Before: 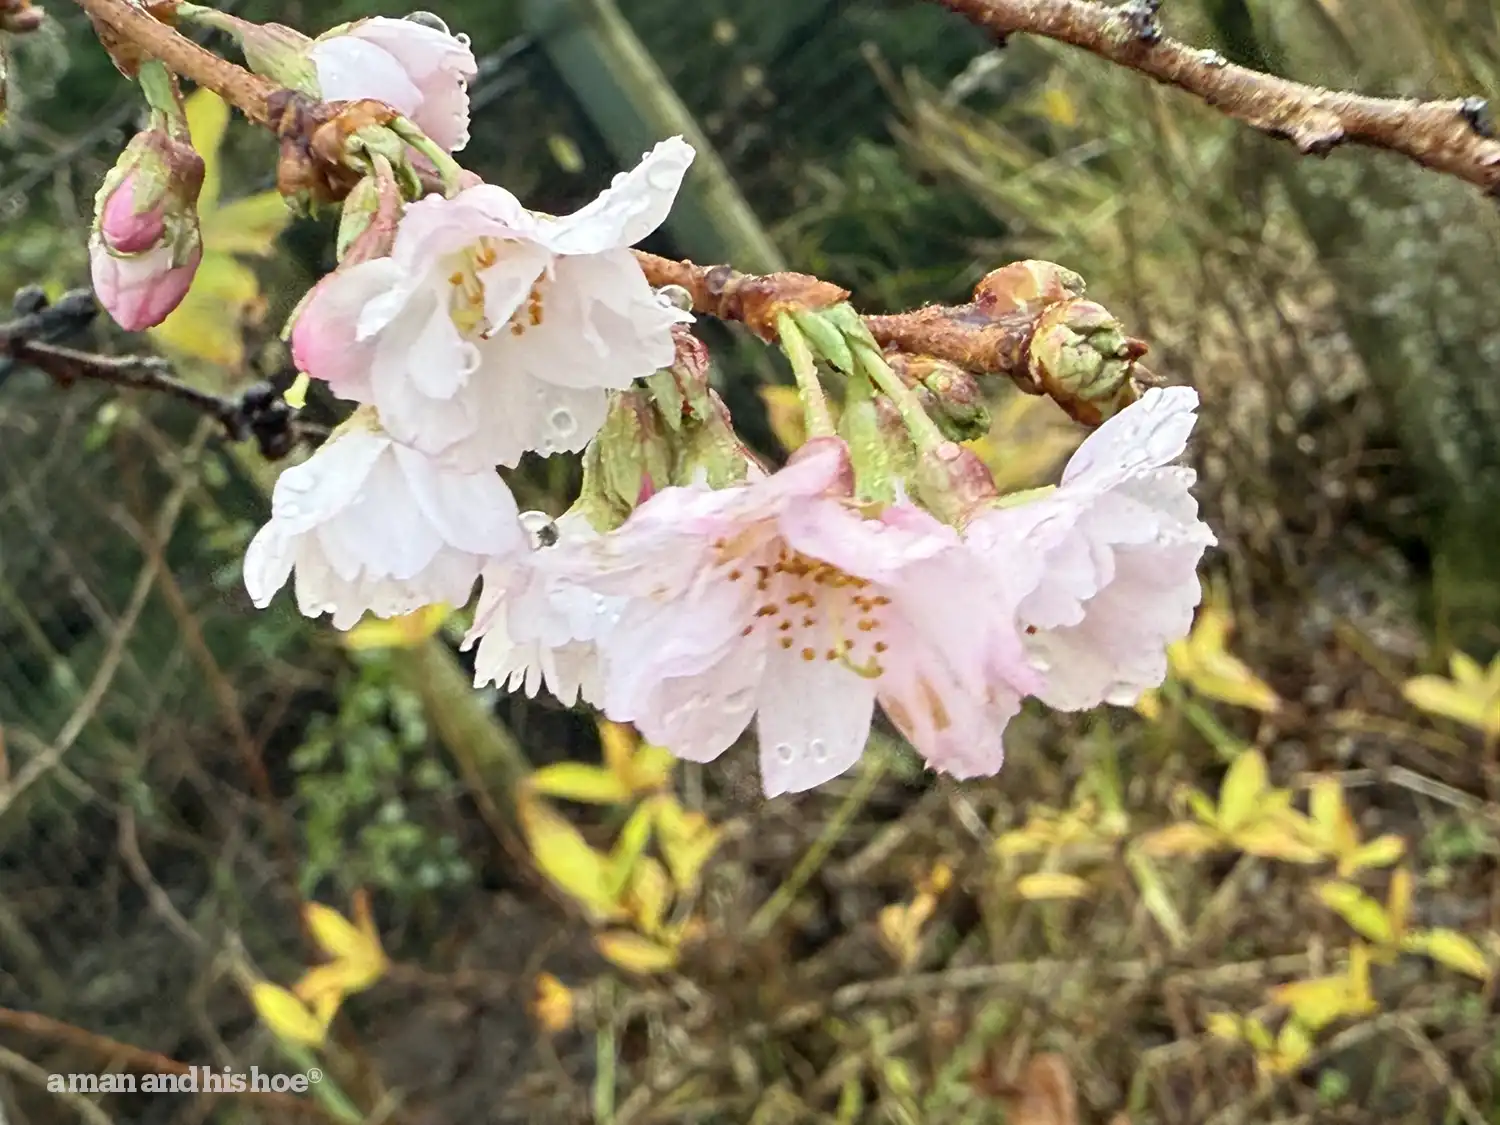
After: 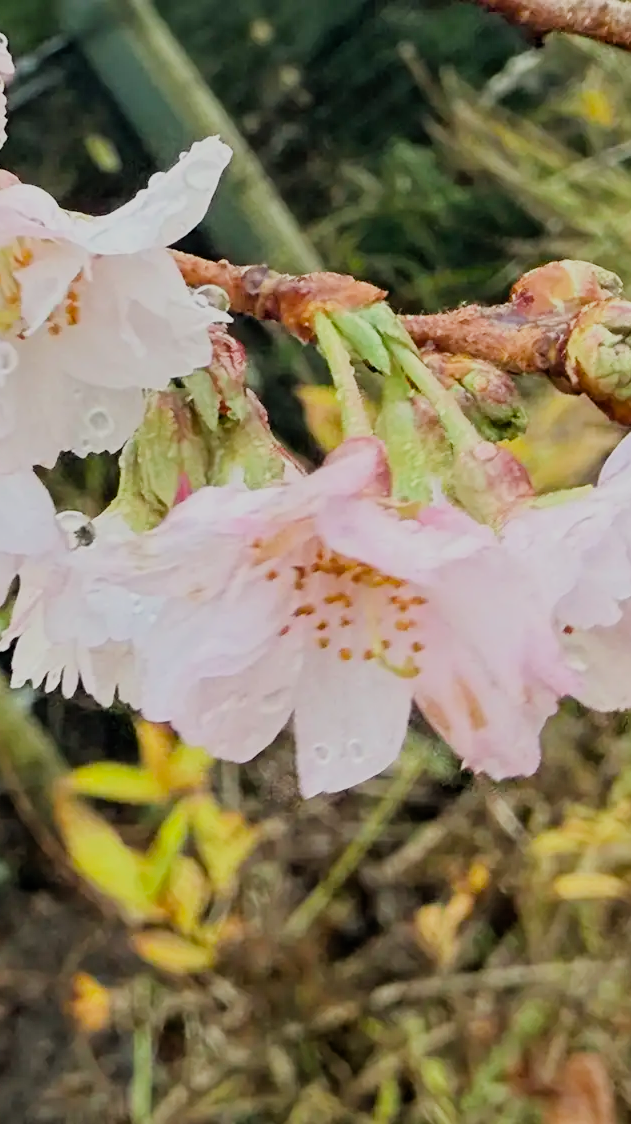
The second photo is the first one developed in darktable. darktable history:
filmic rgb: black relative exposure -7.31 EV, white relative exposure 5.06 EV, threshold 5.97 EV, hardness 3.21, enable highlight reconstruction true
crop: left 30.876%, right 27.04%
